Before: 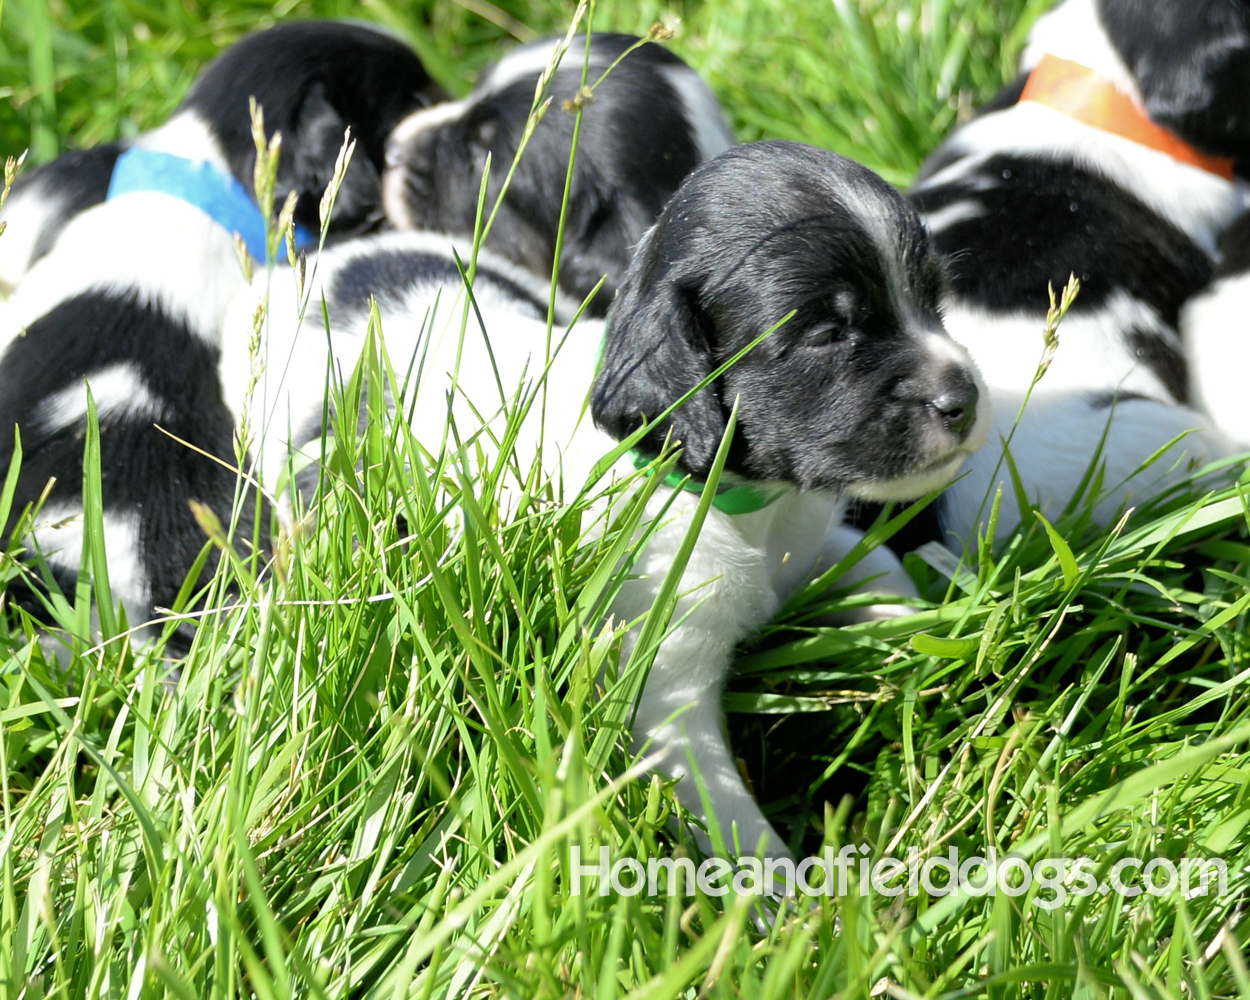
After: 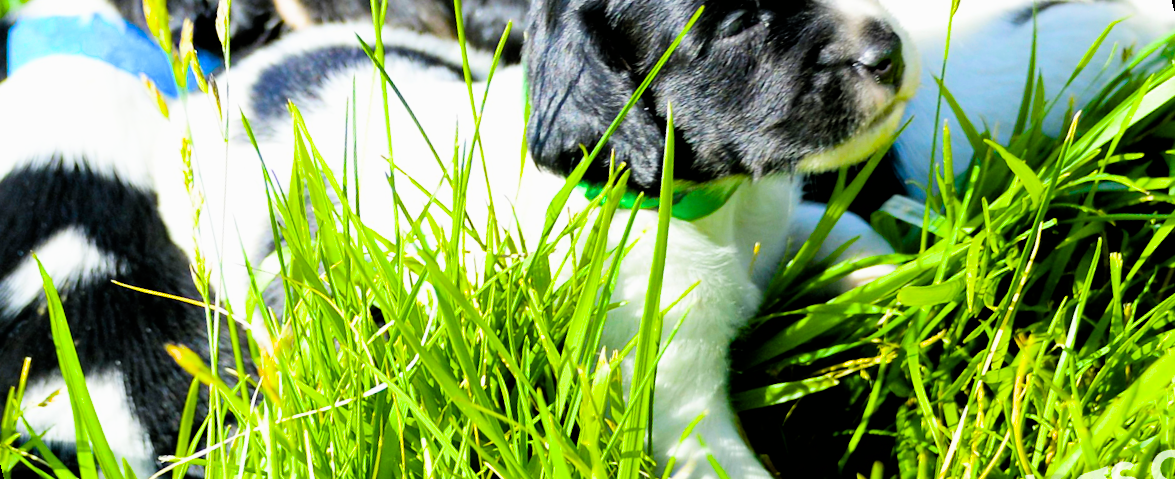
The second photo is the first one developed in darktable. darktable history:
color balance rgb: linear chroma grading › global chroma 42%, perceptual saturation grading › global saturation 42%, perceptual brilliance grading › global brilliance 25%, global vibrance 33%
crop: top 13.819%, bottom 11.169%
filmic rgb: black relative exposure -5 EV, hardness 2.88, contrast 1.3, highlights saturation mix -30%
rotate and perspective: rotation -14.8°, crop left 0.1, crop right 0.903, crop top 0.25, crop bottom 0.748
